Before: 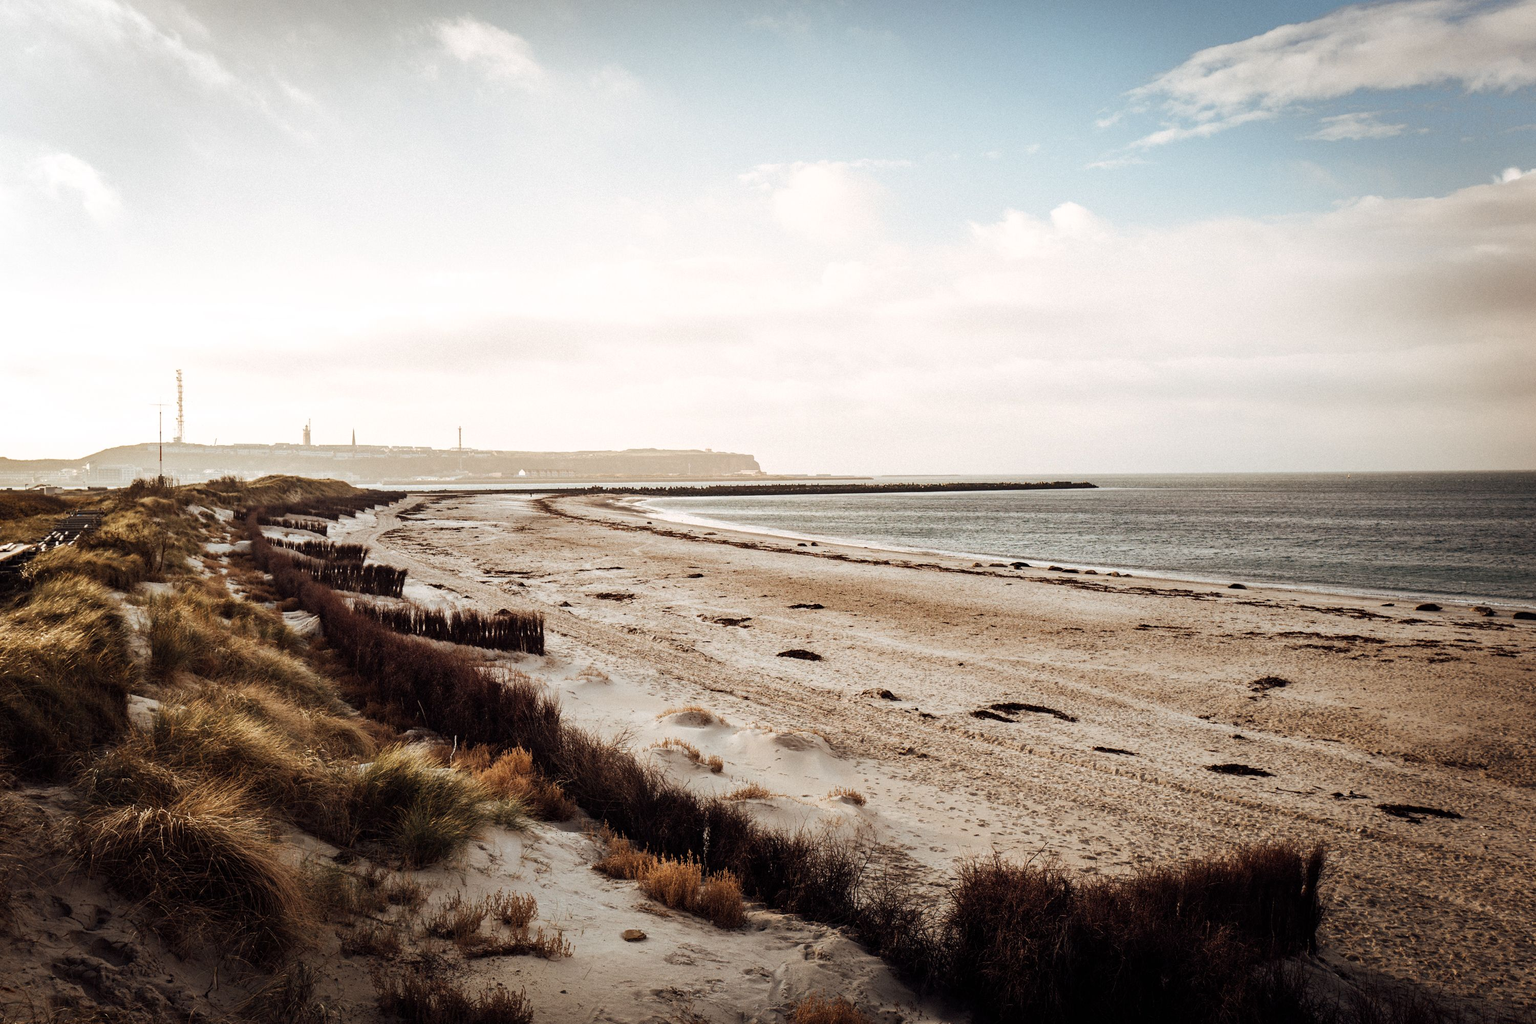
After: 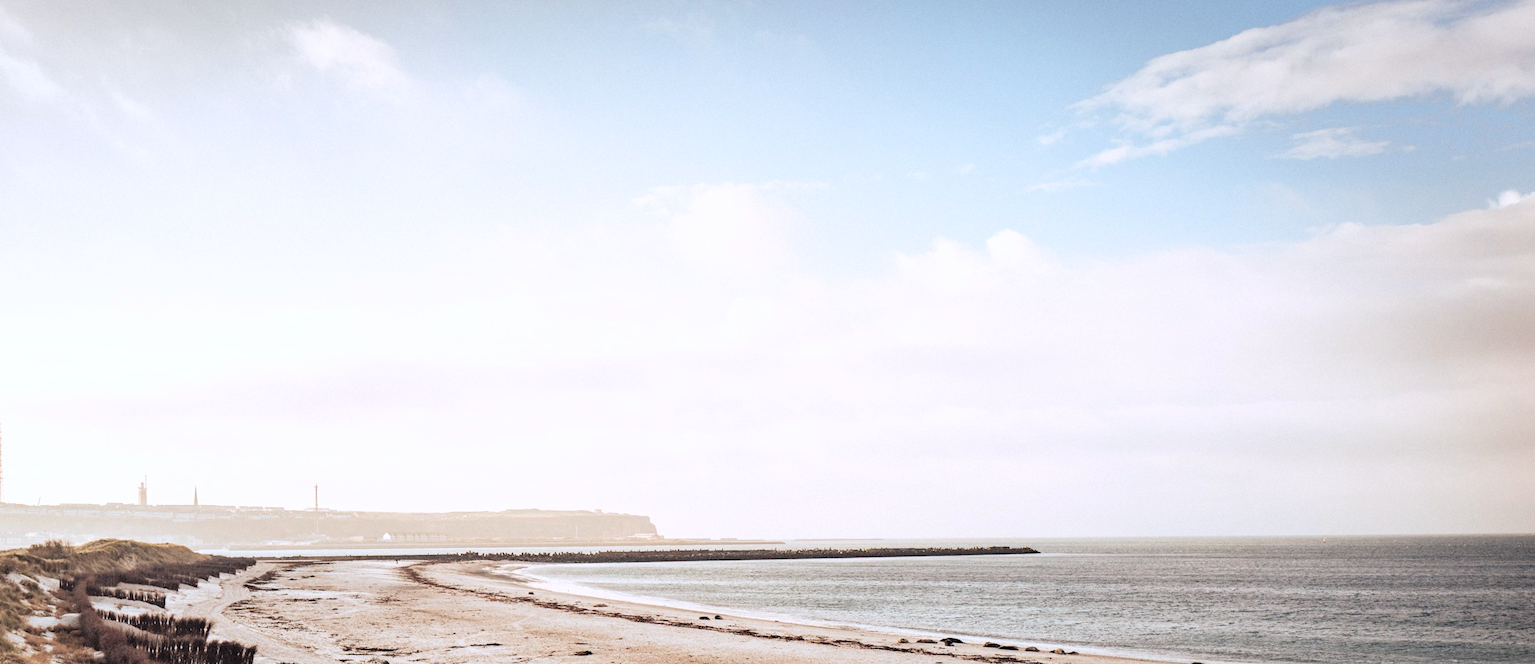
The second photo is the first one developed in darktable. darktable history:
color calibration: illuminant as shot in camera, x 0.358, y 0.373, temperature 4628.91 K
crop and rotate: left 11.812%, bottom 42.776%
global tonemap: drago (0.7, 100)
exposure: compensate highlight preservation false
